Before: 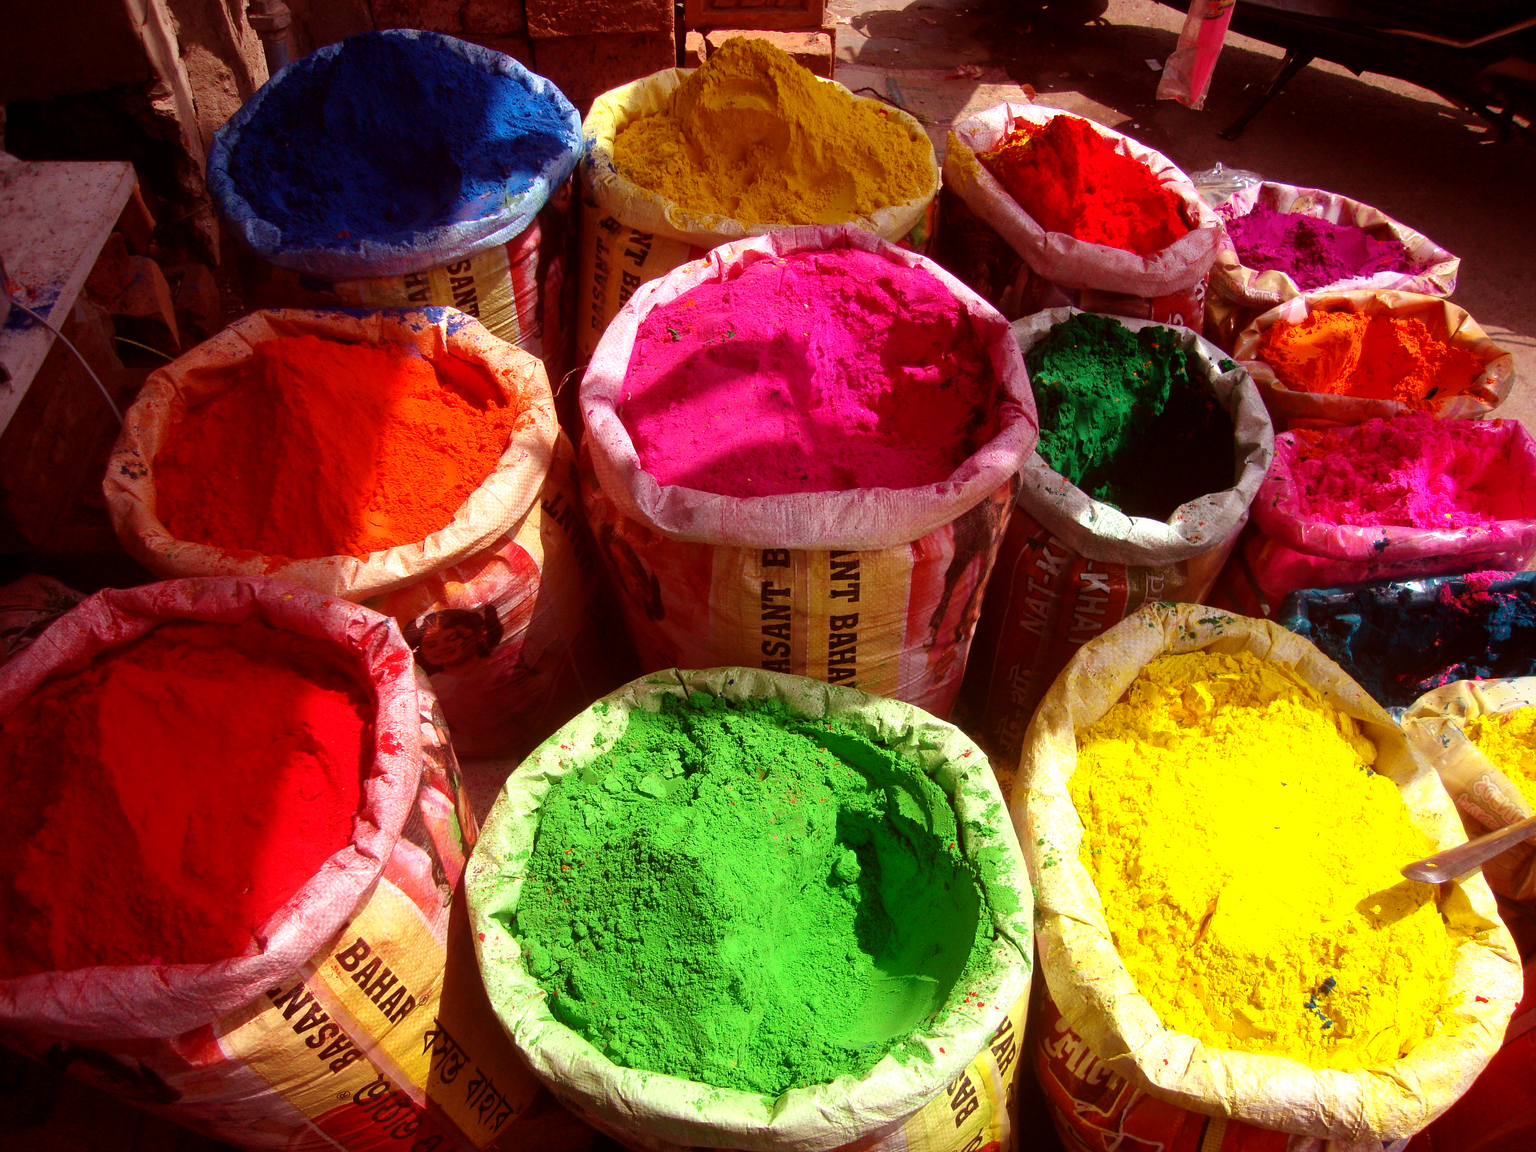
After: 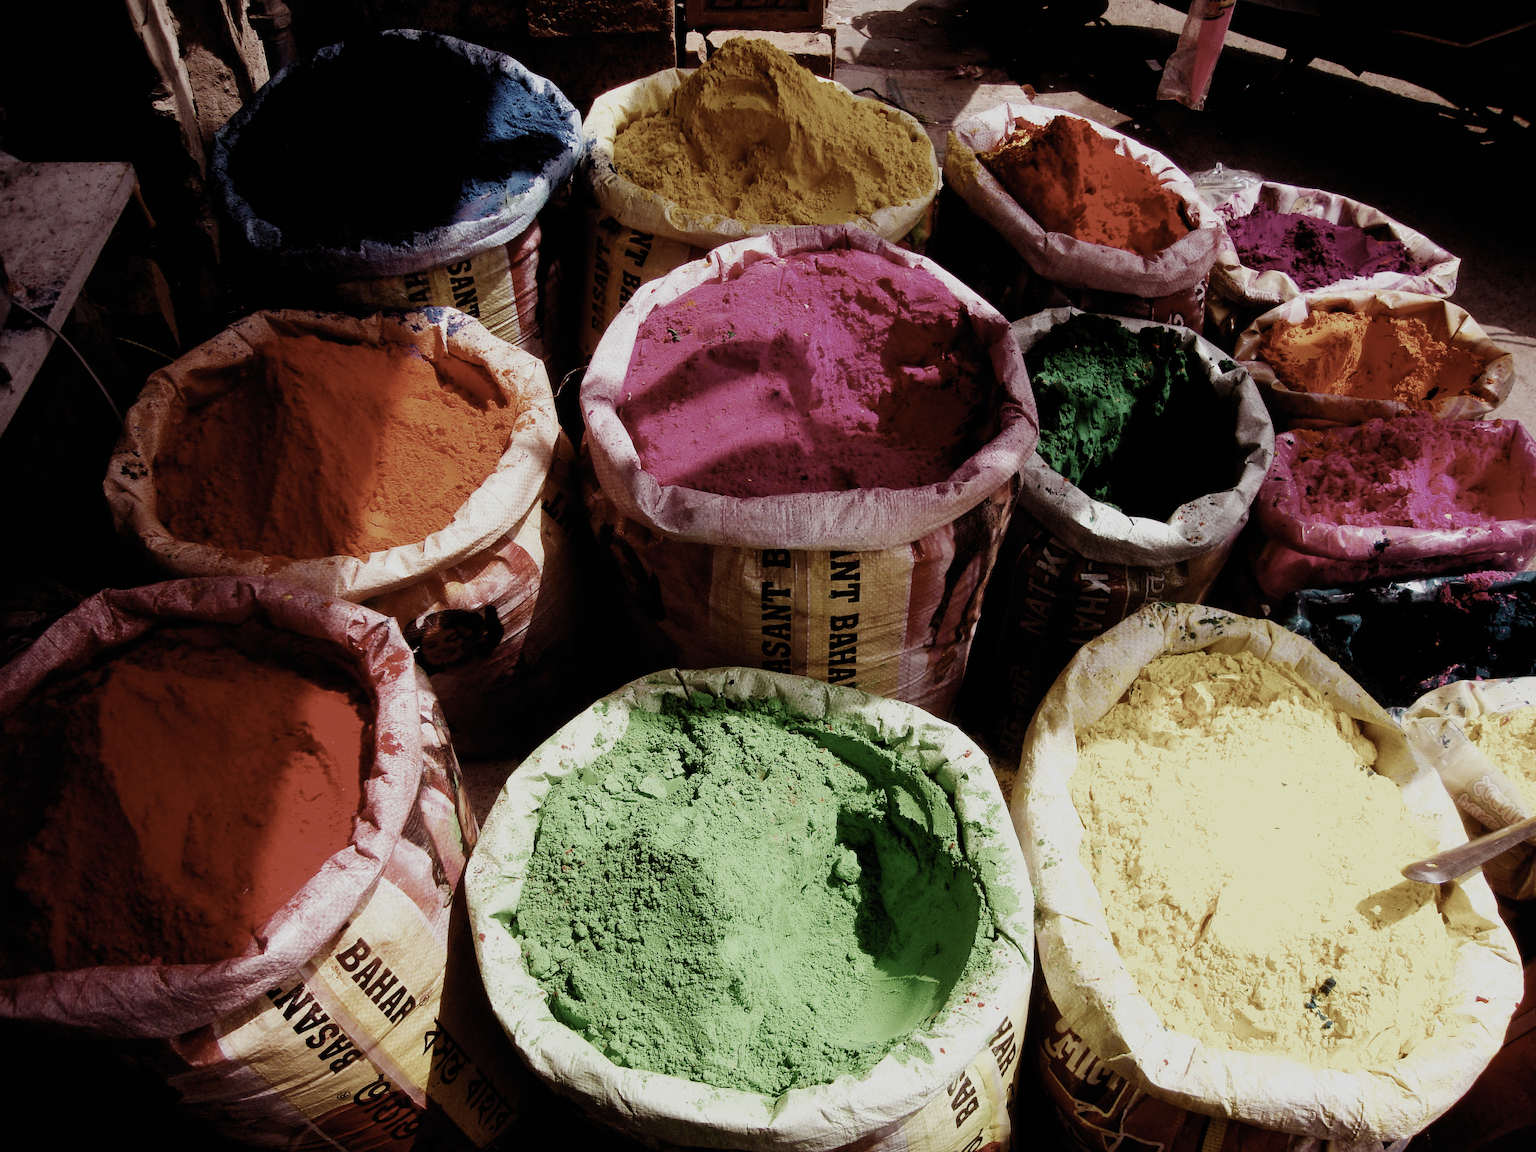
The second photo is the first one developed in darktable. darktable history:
filmic rgb: black relative exposure -5.09 EV, white relative exposure 3.95 EV, hardness 2.88, contrast 1.297, highlights saturation mix -31.47%, preserve chrominance no, color science v5 (2021), contrast in shadows safe, contrast in highlights safe
